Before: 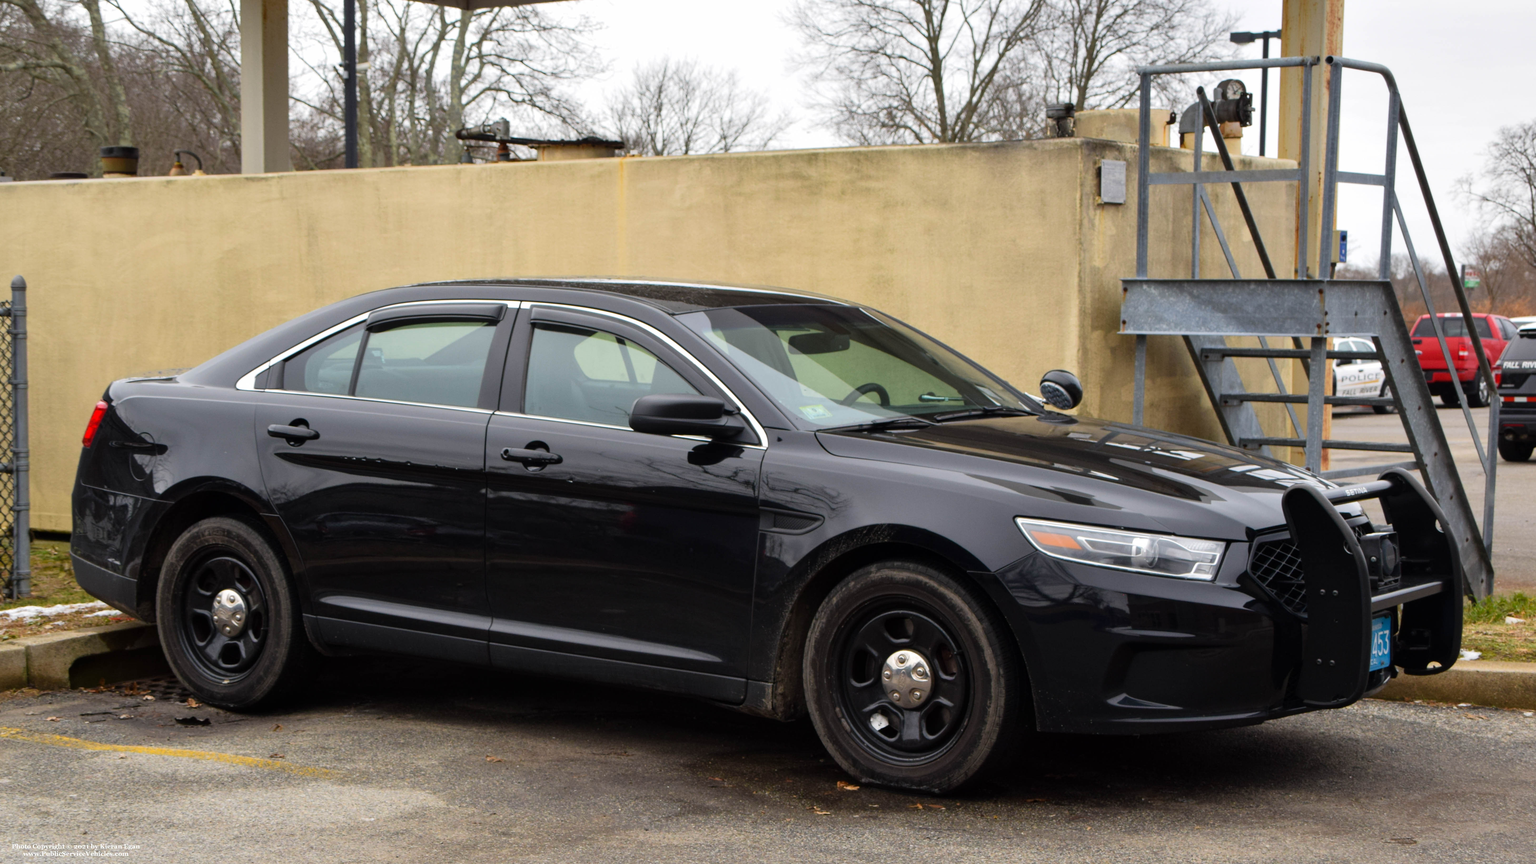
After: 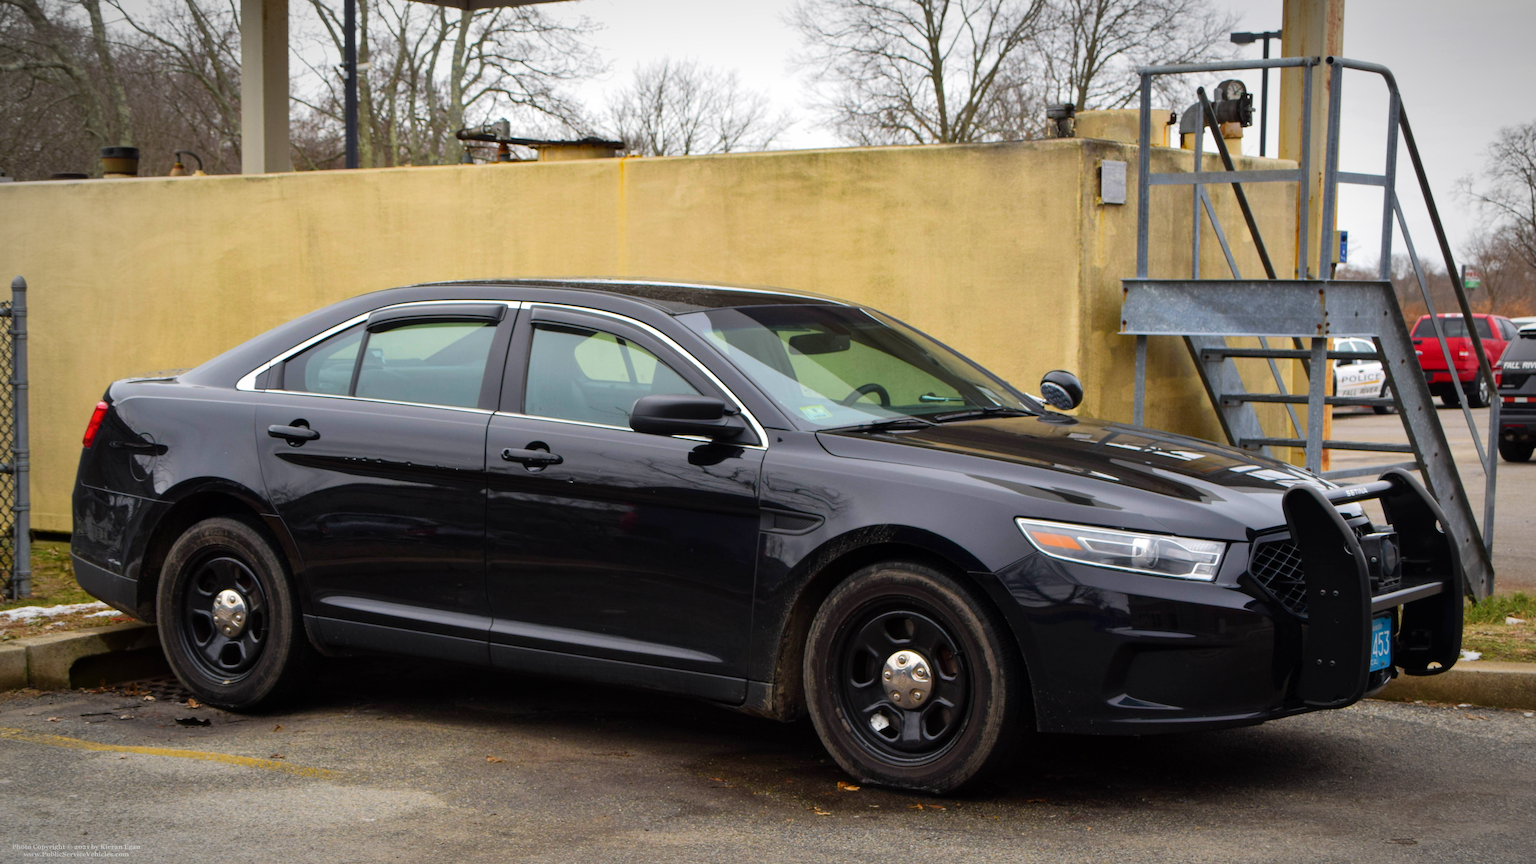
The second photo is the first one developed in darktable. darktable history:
vignetting: fall-off radius 60%, automatic ratio true
color balance rgb: perceptual saturation grading › global saturation 25%, global vibrance 20%
